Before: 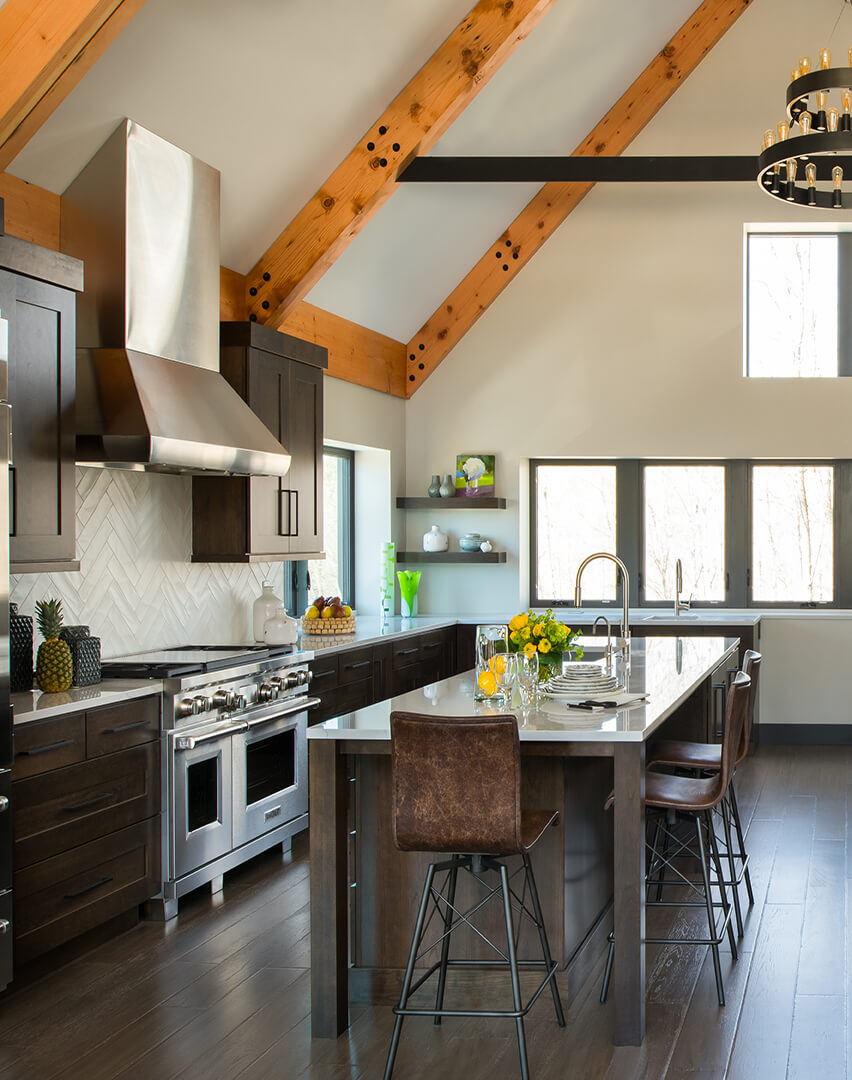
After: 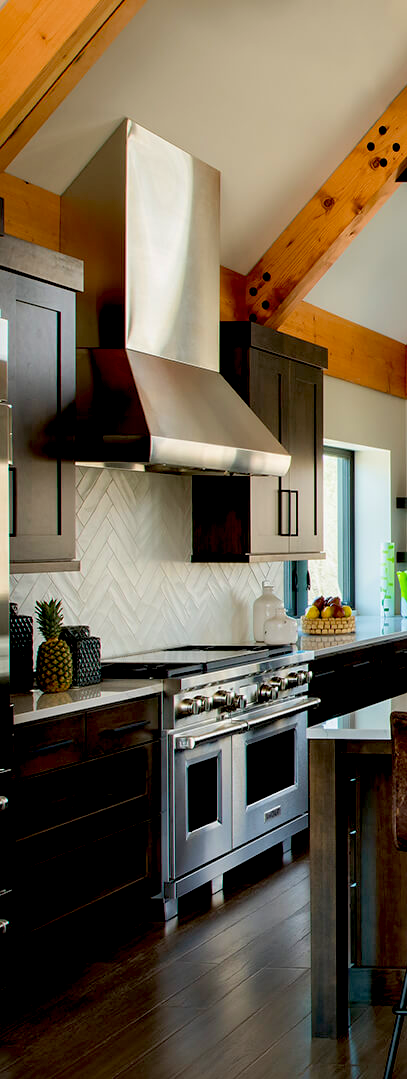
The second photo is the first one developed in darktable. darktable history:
crop and rotate: left 0.048%, top 0%, right 52.076%
exposure: black level correction 0.029, exposure -0.082 EV, compensate highlight preservation false
velvia: strength 24.36%
tone equalizer: on, module defaults
